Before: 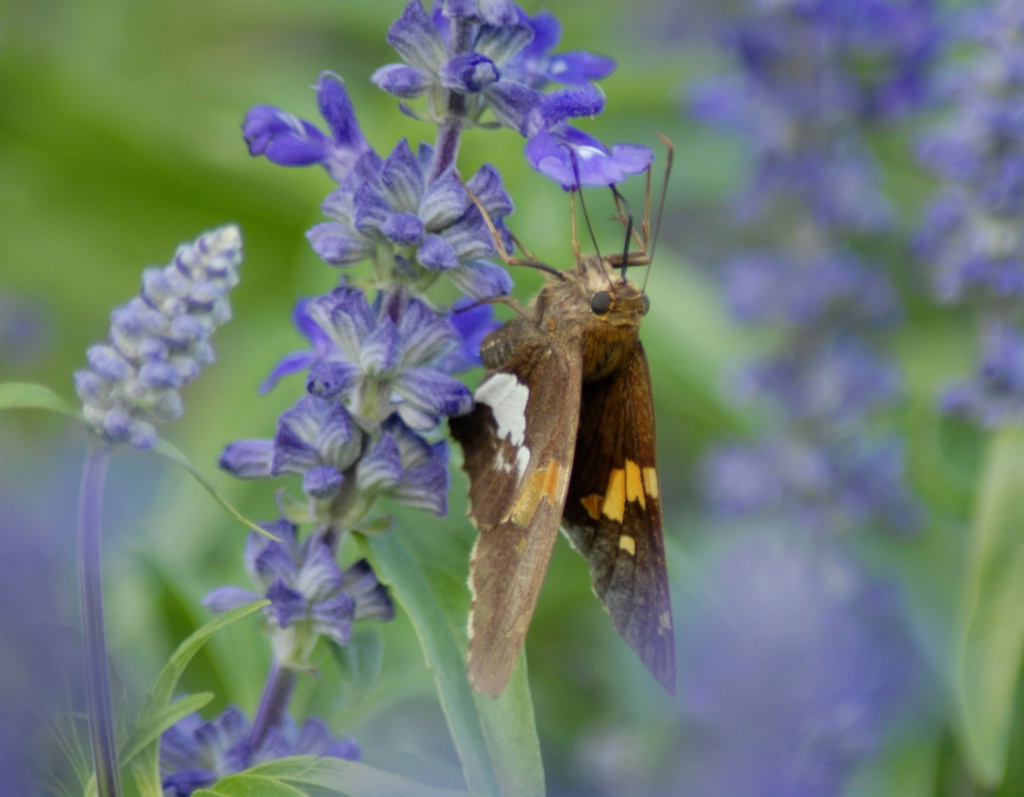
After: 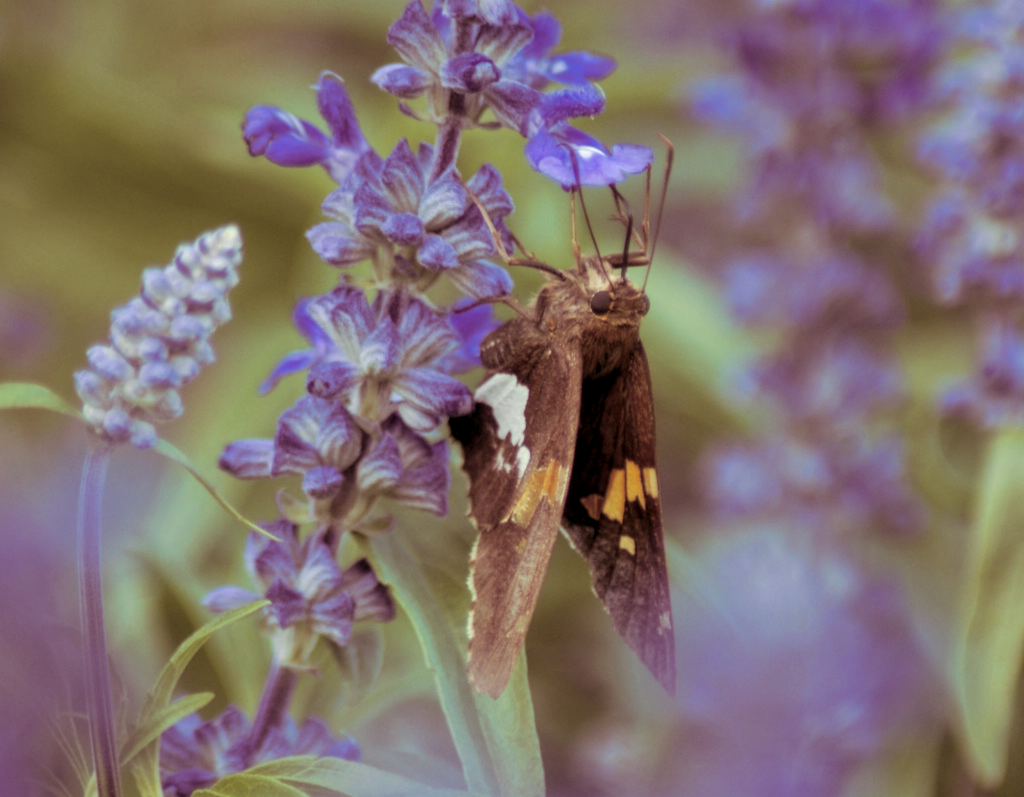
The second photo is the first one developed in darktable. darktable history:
local contrast: on, module defaults
split-toning: on, module defaults
